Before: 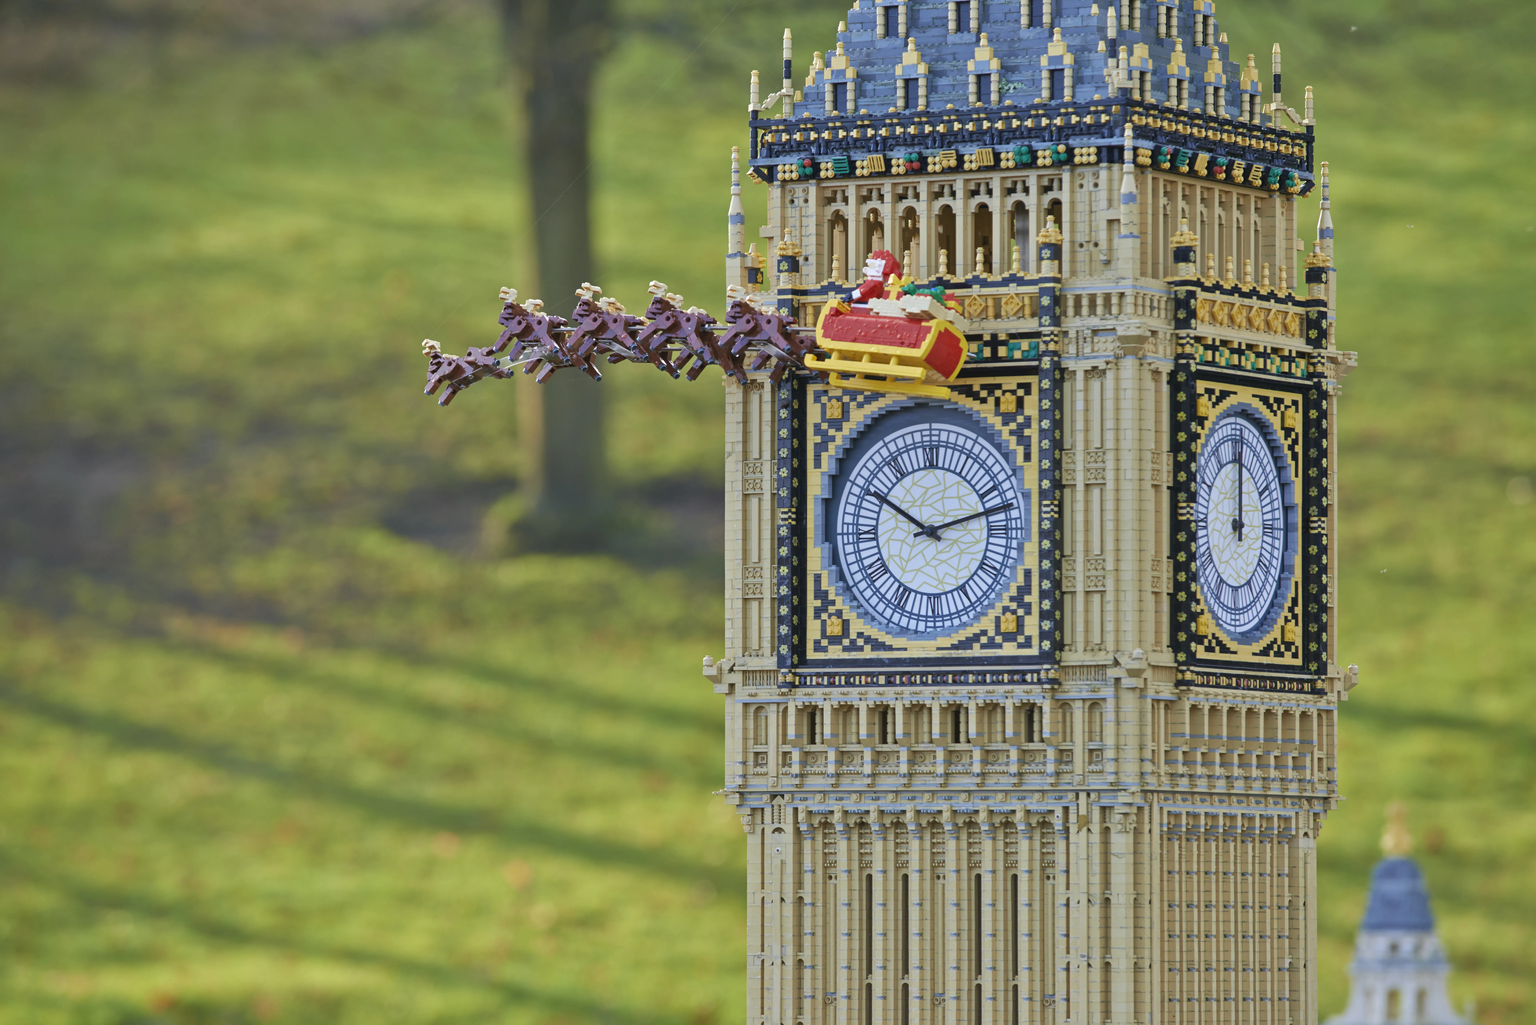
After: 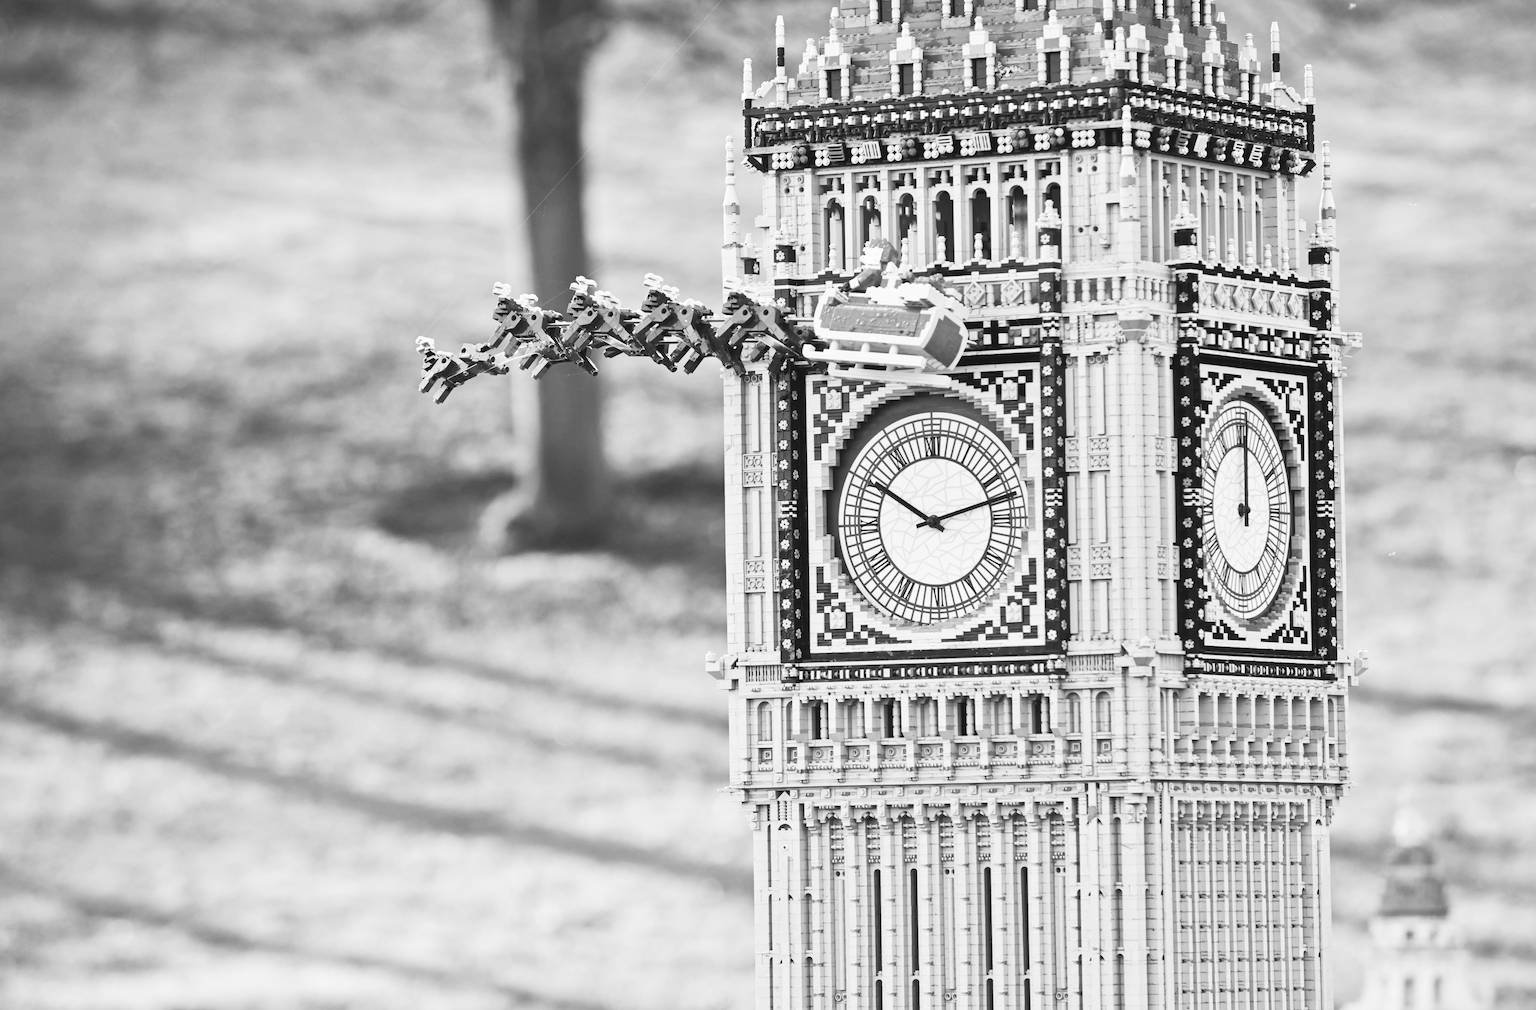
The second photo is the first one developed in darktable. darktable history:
tone curve: curves: ch0 [(0, 0) (0.003, 0.005) (0.011, 0.021) (0.025, 0.042) (0.044, 0.065) (0.069, 0.074) (0.1, 0.092) (0.136, 0.123) (0.177, 0.159) (0.224, 0.2) (0.277, 0.252) (0.335, 0.32) (0.399, 0.392) (0.468, 0.468) (0.543, 0.549) (0.623, 0.638) (0.709, 0.721) (0.801, 0.812) (0.898, 0.896) (1, 1)], preserve colors none
rotate and perspective: rotation -1°, crop left 0.011, crop right 0.989, crop top 0.025, crop bottom 0.975
contrast brightness saturation: contrast 0.53, brightness 0.47, saturation -1
